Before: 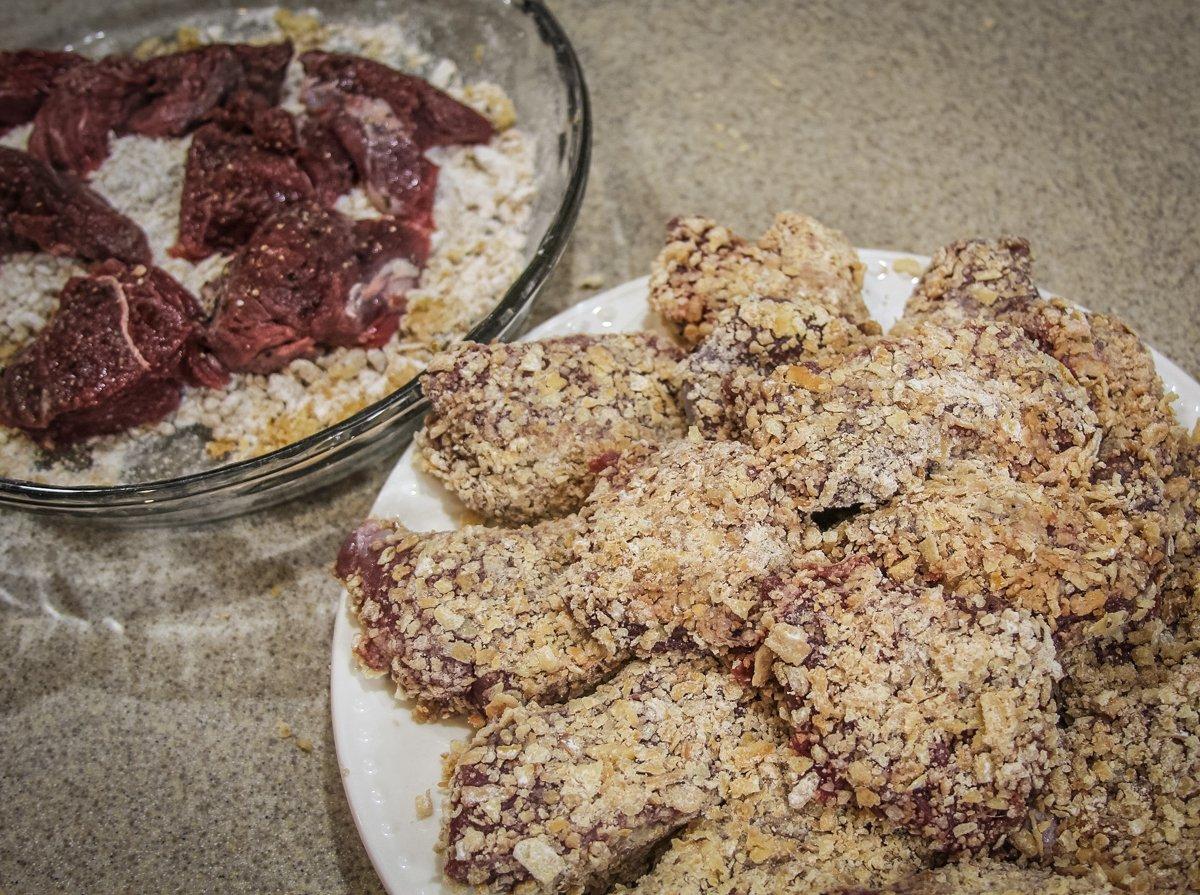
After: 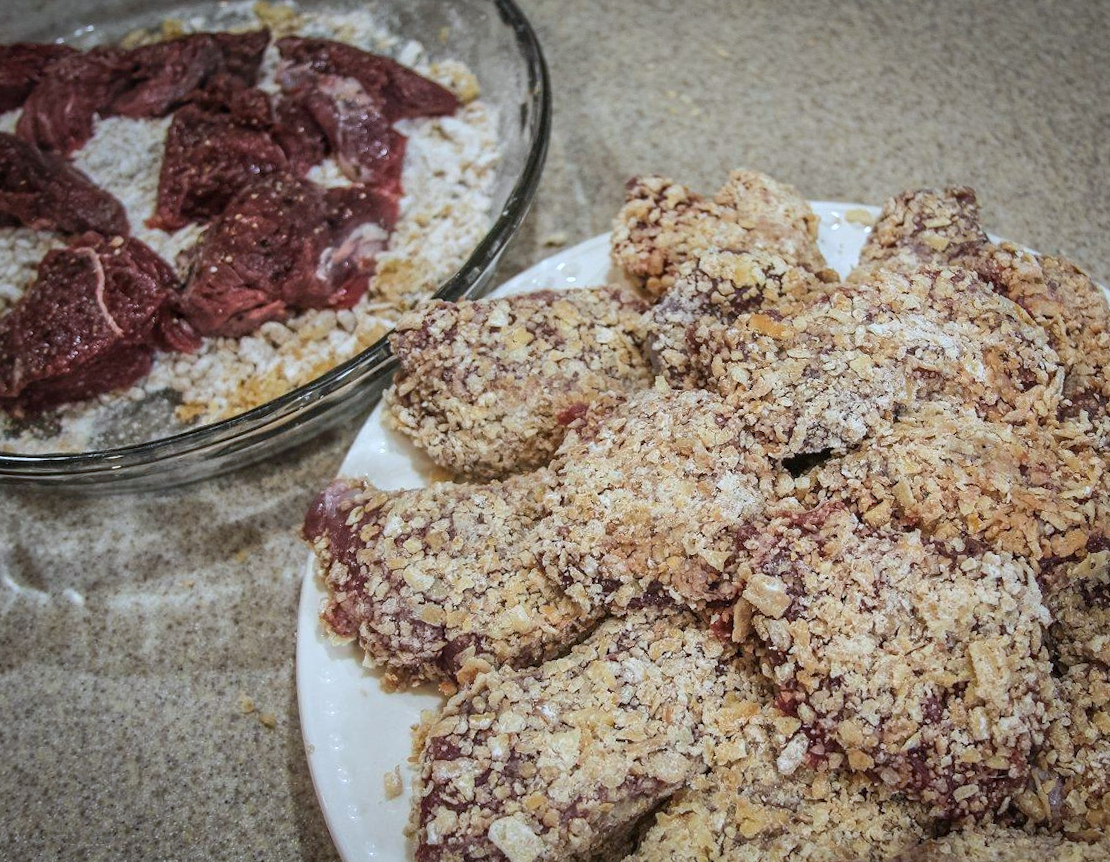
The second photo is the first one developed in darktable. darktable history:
rotate and perspective: rotation -1.68°, lens shift (vertical) -0.146, crop left 0.049, crop right 0.912, crop top 0.032, crop bottom 0.96
color correction: highlights a* -4.18, highlights b* -10.81
